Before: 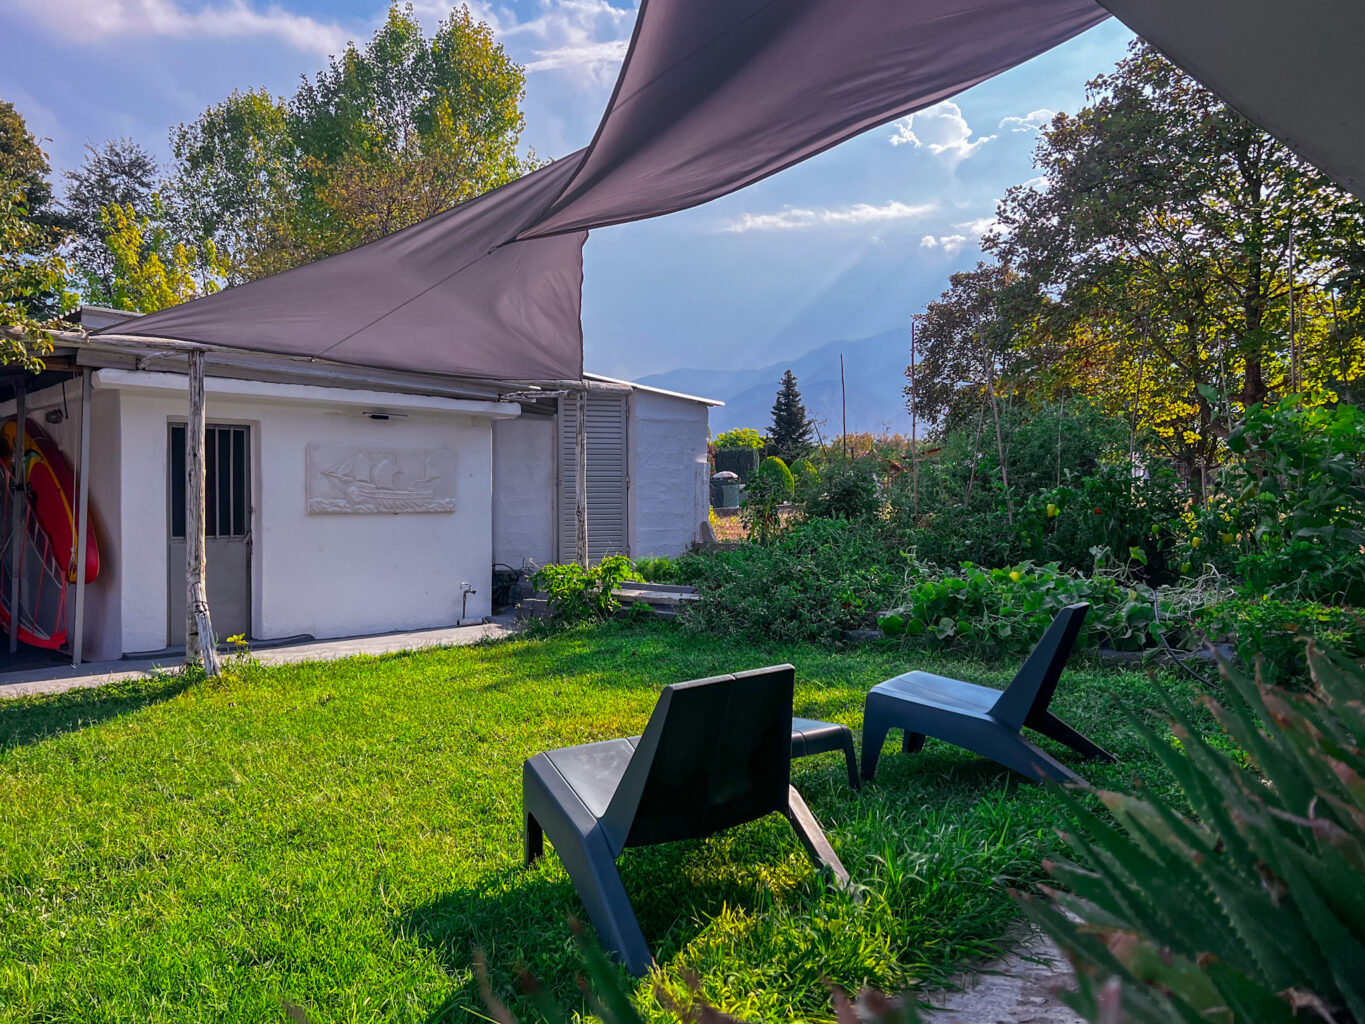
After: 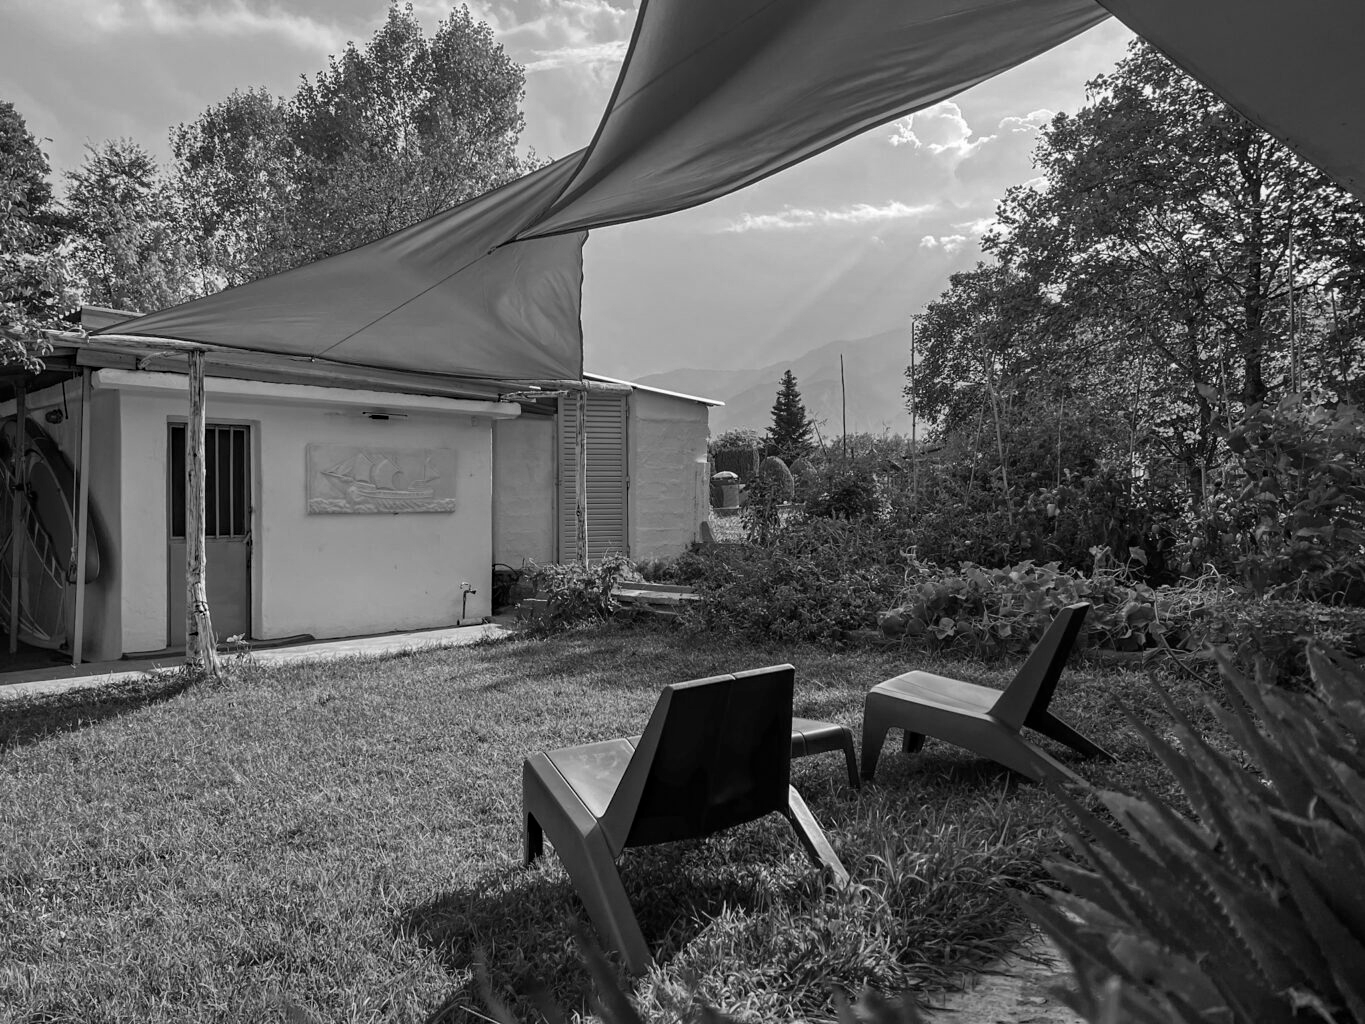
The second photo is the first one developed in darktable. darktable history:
haze removal: compatibility mode true, adaptive false
color calibration: output gray [0.31, 0.36, 0.33, 0], illuminant as shot in camera, x 0.358, y 0.373, temperature 4628.91 K
